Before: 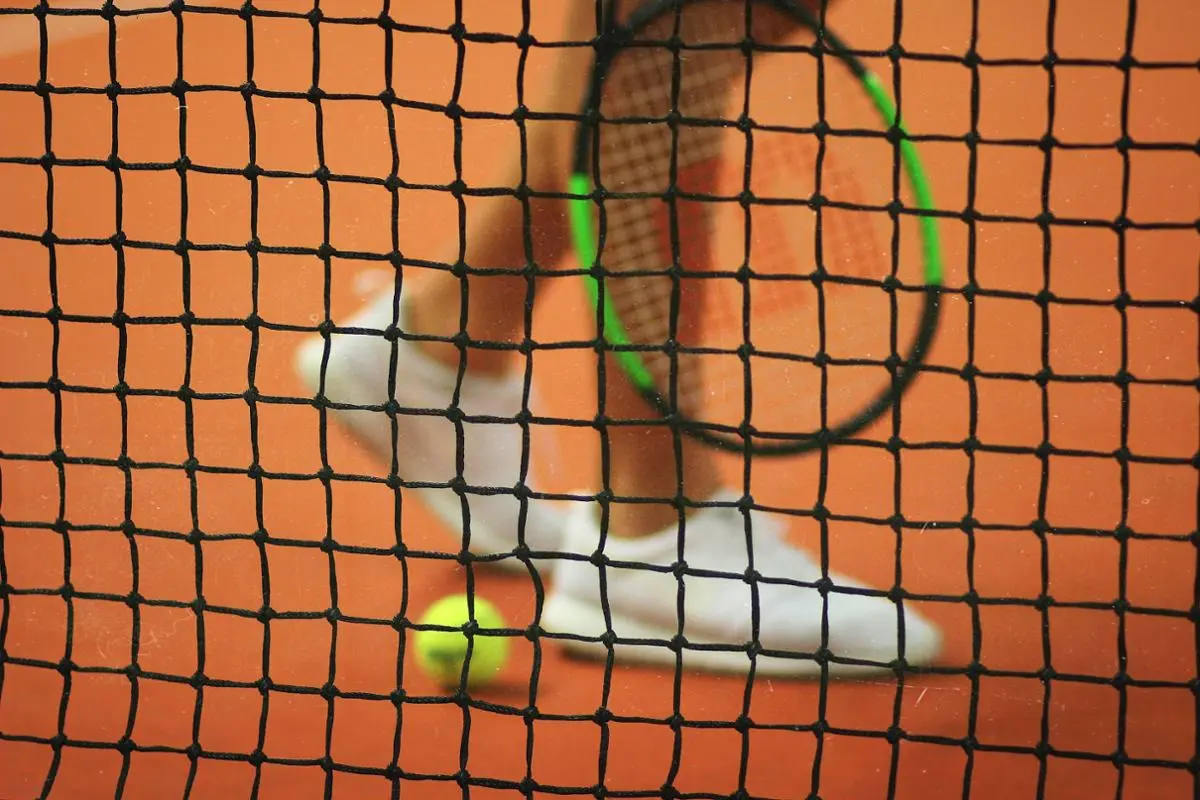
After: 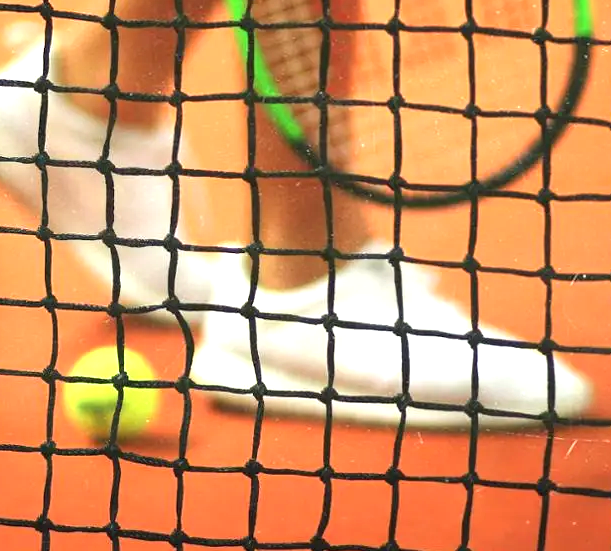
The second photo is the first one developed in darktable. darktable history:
crop and rotate: left 29.19%, top 31.014%, right 19.835%
exposure: black level correction 0, exposure 1 EV, compensate highlight preservation false
